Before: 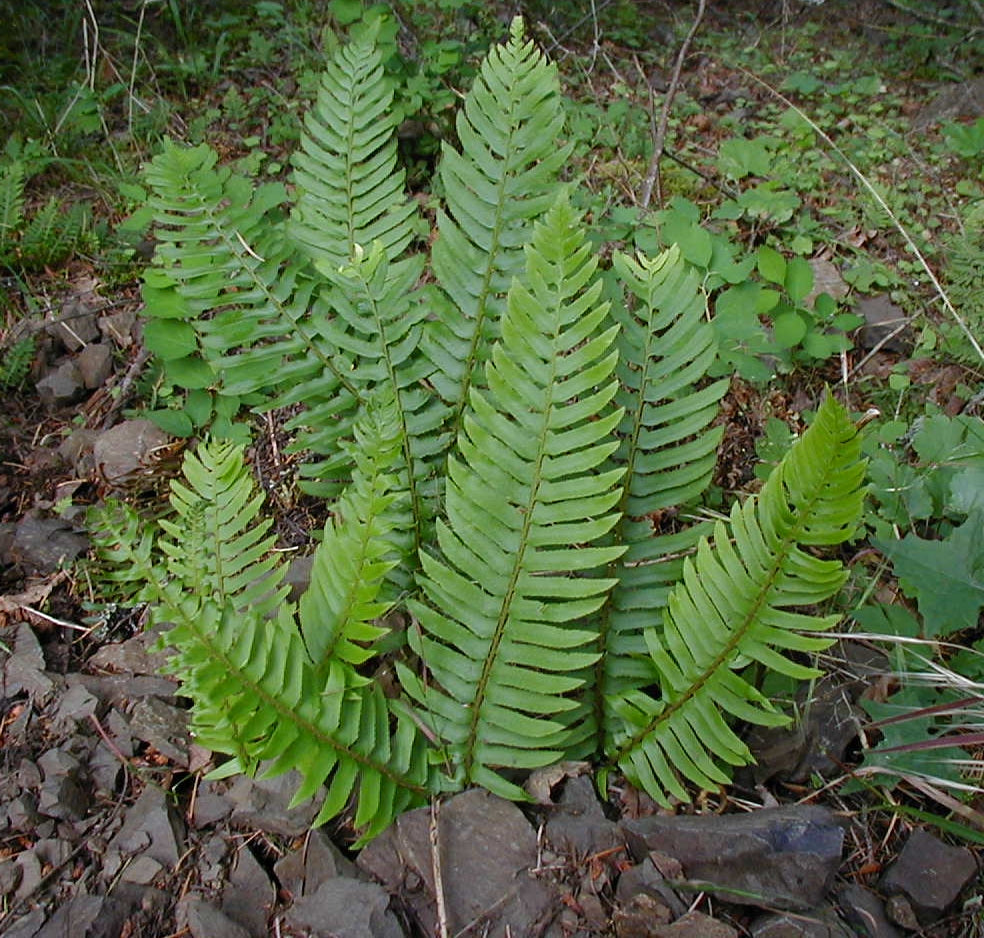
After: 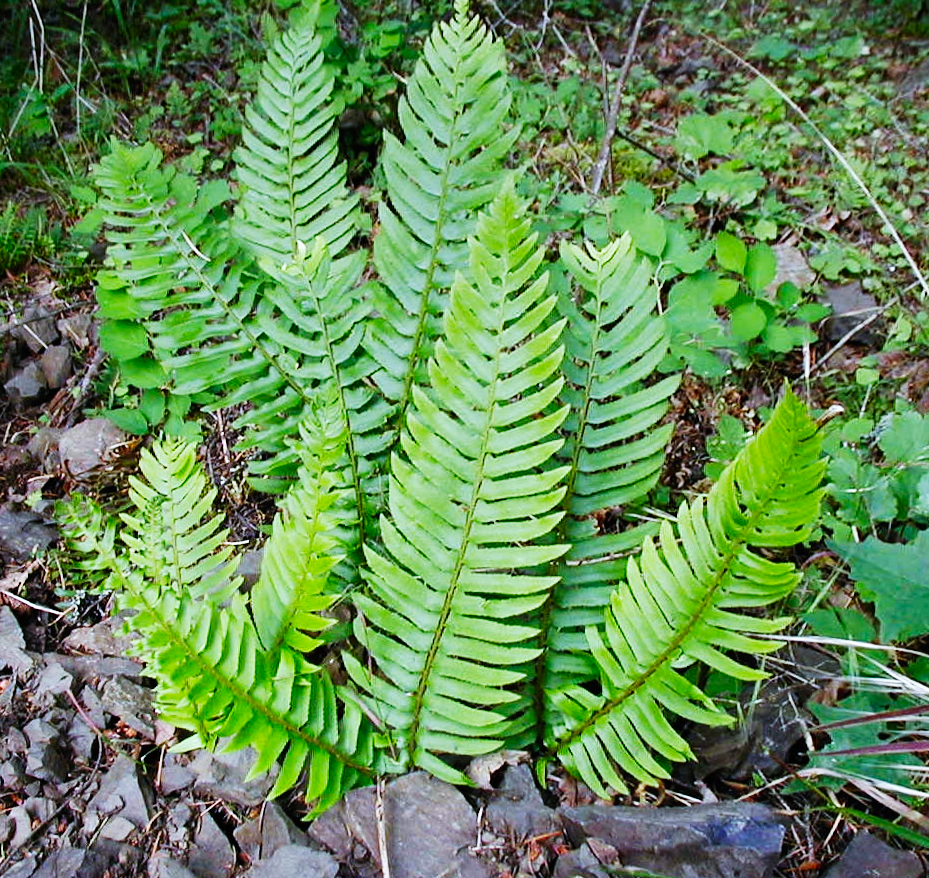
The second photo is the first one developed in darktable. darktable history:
rotate and perspective: rotation 0.062°, lens shift (vertical) 0.115, lens shift (horizontal) -0.133, crop left 0.047, crop right 0.94, crop top 0.061, crop bottom 0.94
white balance: red 0.931, blue 1.11
graduated density: rotation -0.352°, offset 57.64
tone equalizer: on, module defaults
base curve: curves: ch0 [(0, 0) (0.007, 0.004) (0.027, 0.03) (0.046, 0.07) (0.207, 0.54) (0.442, 0.872) (0.673, 0.972) (1, 1)], preserve colors none
